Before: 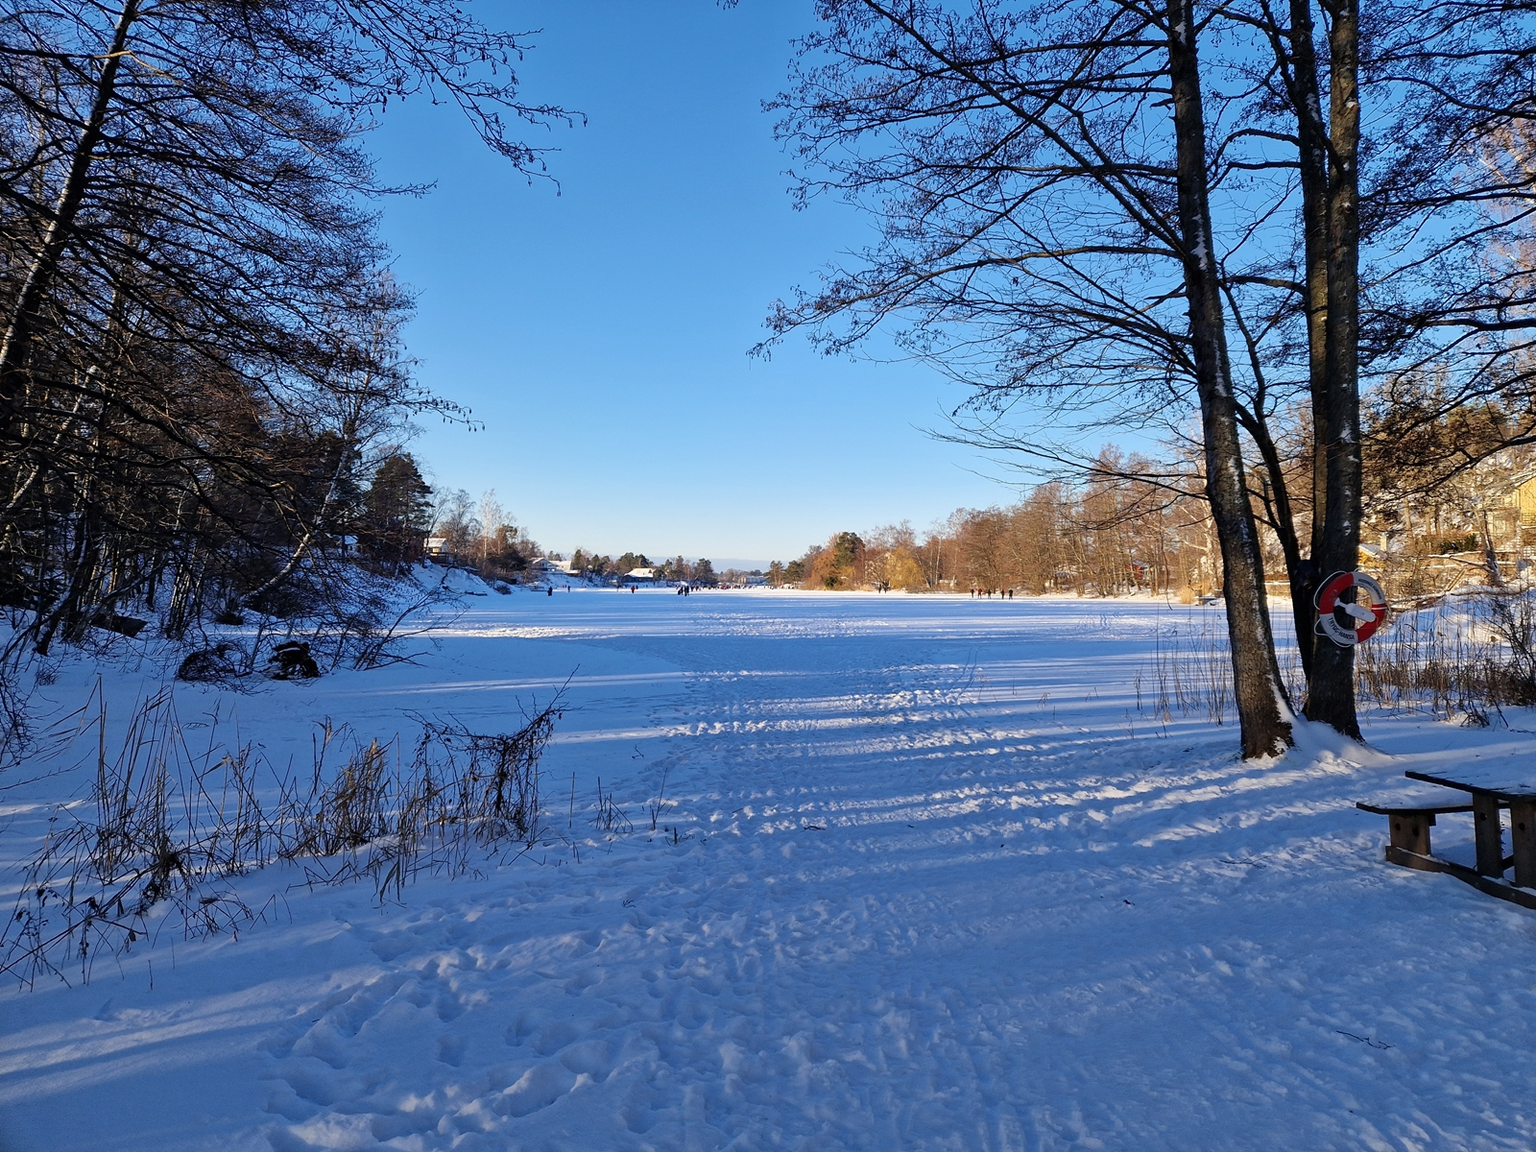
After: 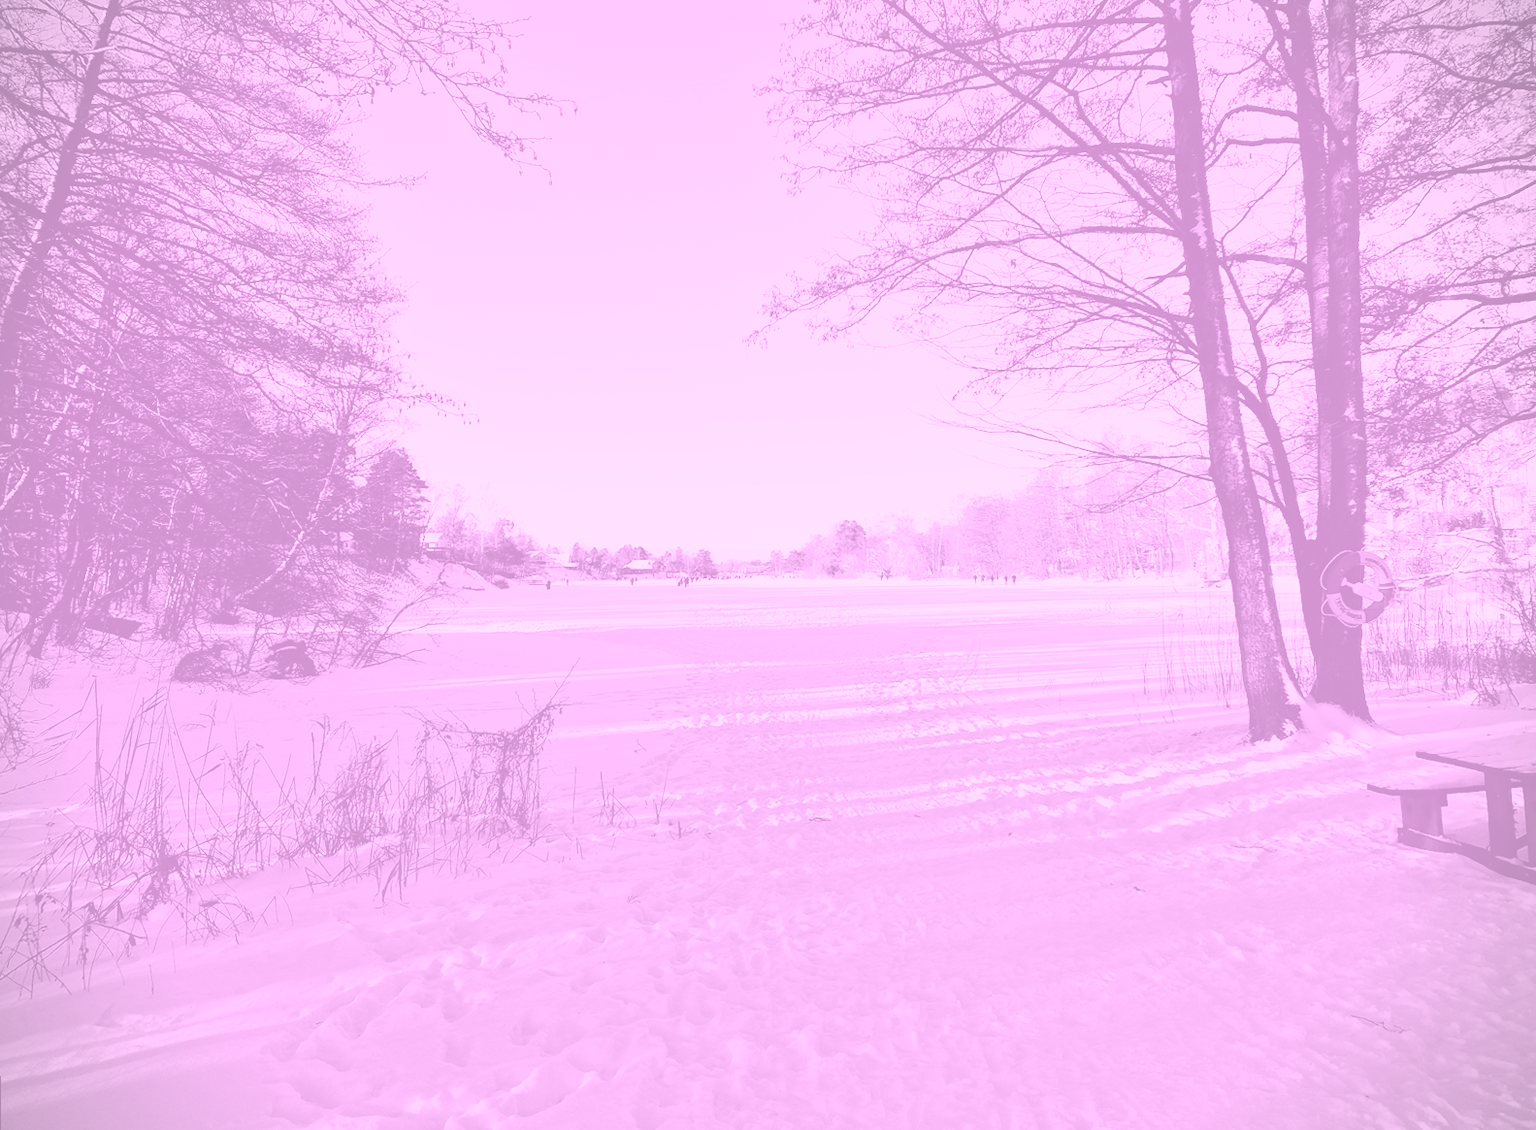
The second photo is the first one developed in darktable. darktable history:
colorize: hue 331.2°, saturation 75%, source mix 30.28%, lightness 70.52%, version 1
tone curve: curves: ch0 [(0.003, 0.032) (0.037, 0.037) (0.149, 0.117) (0.297, 0.318) (0.41, 0.48) (0.541, 0.649) (0.722, 0.857) (0.875, 0.946) (1, 0.98)]; ch1 [(0, 0) (0.305, 0.325) (0.453, 0.437) (0.482, 0.474) (0.501, 0.498) (0.506, 0.503) (0.559, 0.576) (0.6, 0.635) (0.656, 0.707) (1, 1)]; ch2 [(0, 0) (0.323, 0.277) (0.408, 0.399) (0.45, 0.48) (0.499, 0.502) (0.515, 0.532) (0.573, 0.602) (0.653, 0.675) (0.75, 0.756) (1, 1)], color space Lab, independent channels, preserve colors none
rotate and perspective: rotation -1°, crop left 0.011, crop right 0.989, crop top 0.025, crop bottom 0.975
vignetting: fall-off start 92.6%, brightness -0.52, saturation -0.51, center (-0.012, 0)
tone equalizer: on, module defaults
